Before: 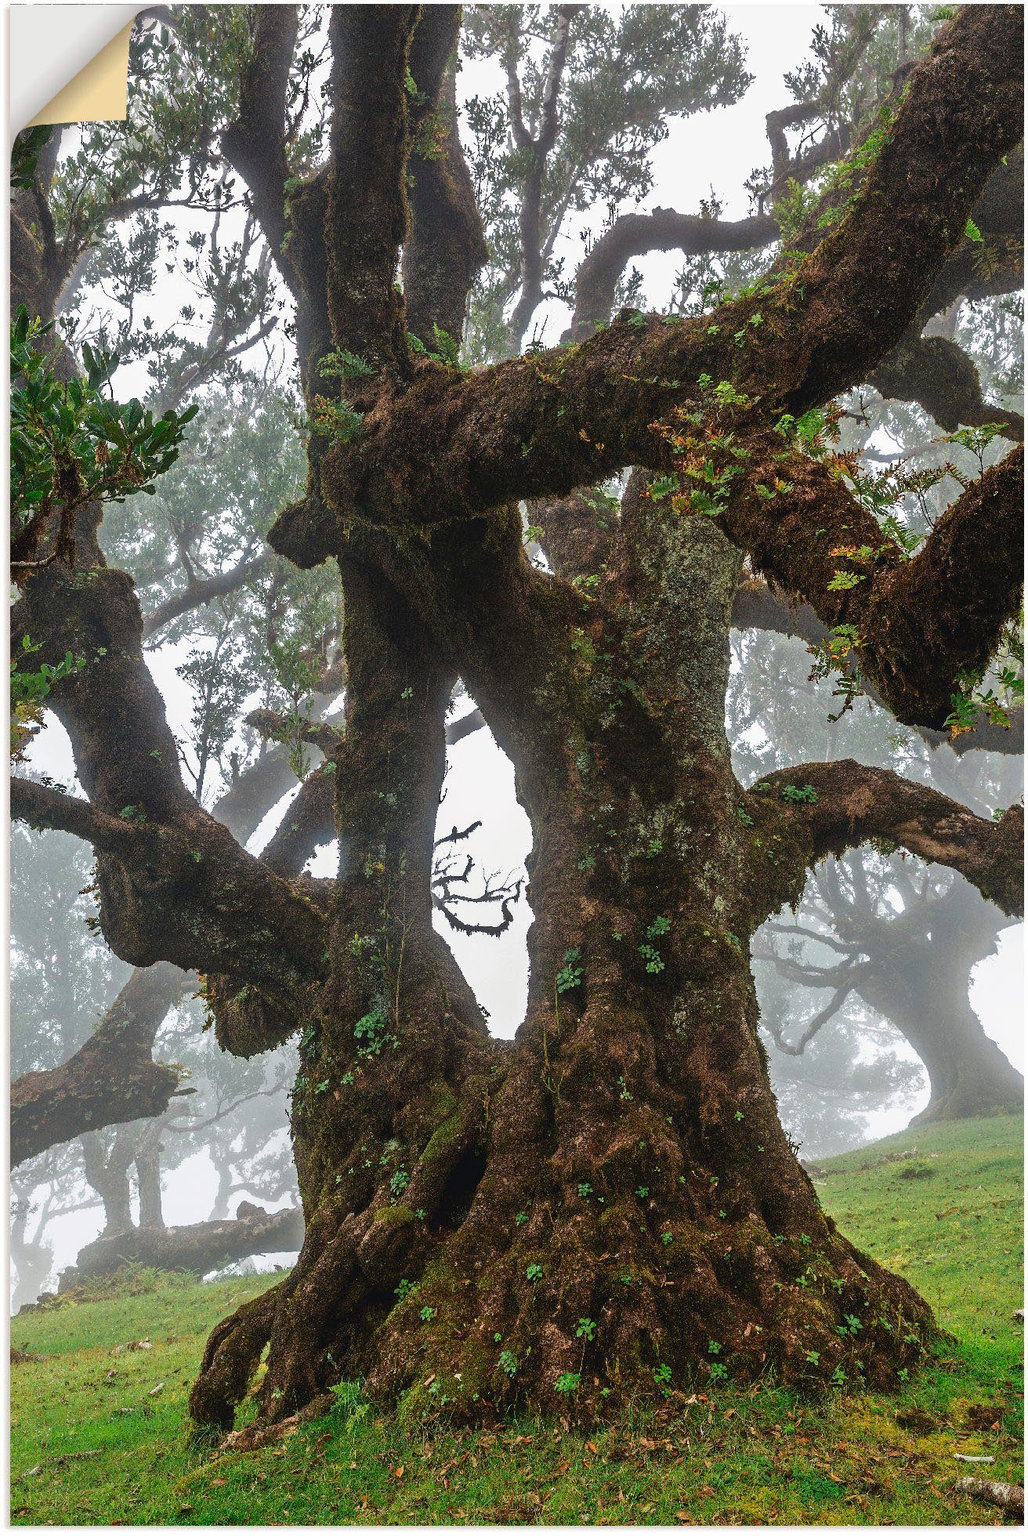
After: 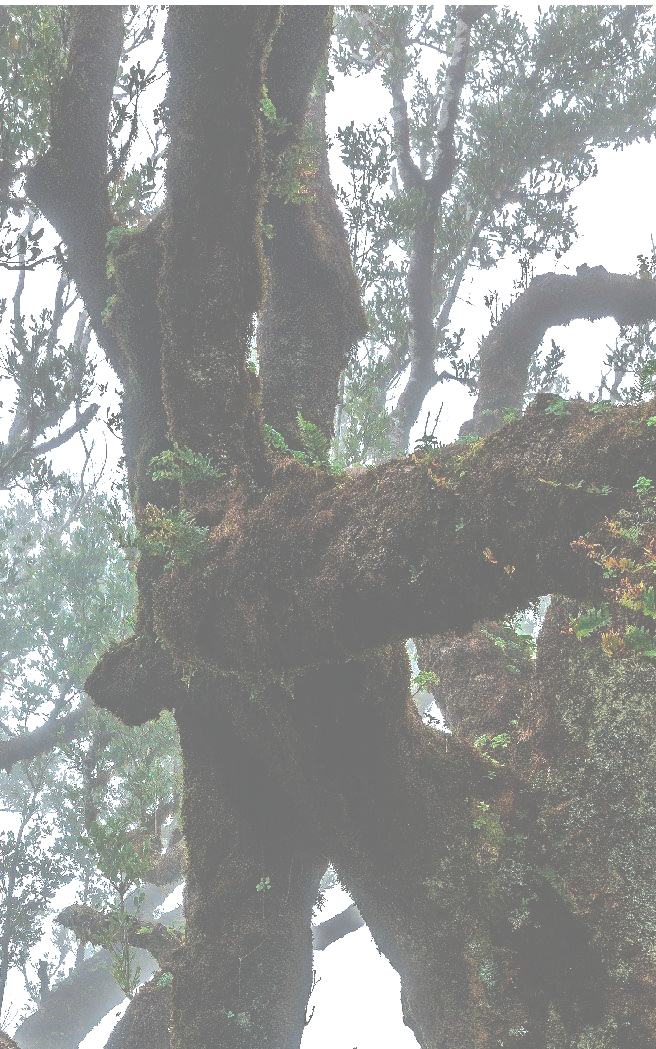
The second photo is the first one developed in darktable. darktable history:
color calibration: illuminant Planckian (black body), adaptation linear Bradford (ICC v4), x 0.361, y 0.366, temperature 4511.61 K, saturation algorithm version 1 (2020)
exposure: black level correction 0, exposure 0.6 EV, compensate highlight preservation false
tone curve: curves: ch0 [(0, 0) (0.003, 0.453) (0.011, 0.457) (0.025, 0.457) (0.044, 0.463) (0.069, 0.464) (0.1, 0.471) (0.136, 0.475) (0.177, 0.481) (0.224, 0.486) (0.277, 0.496) (0.335, 0.515) (0.399, 0.544) (0.468, 0.577) (0.543, 0.621) (0.623, 0.67) (0.709, 0.73) (0.801, 0.788) (0.898, 0.848) (1, 1)], preserve colors none
crop: left 19.556%, right 30.401%, bottom 46.458%
